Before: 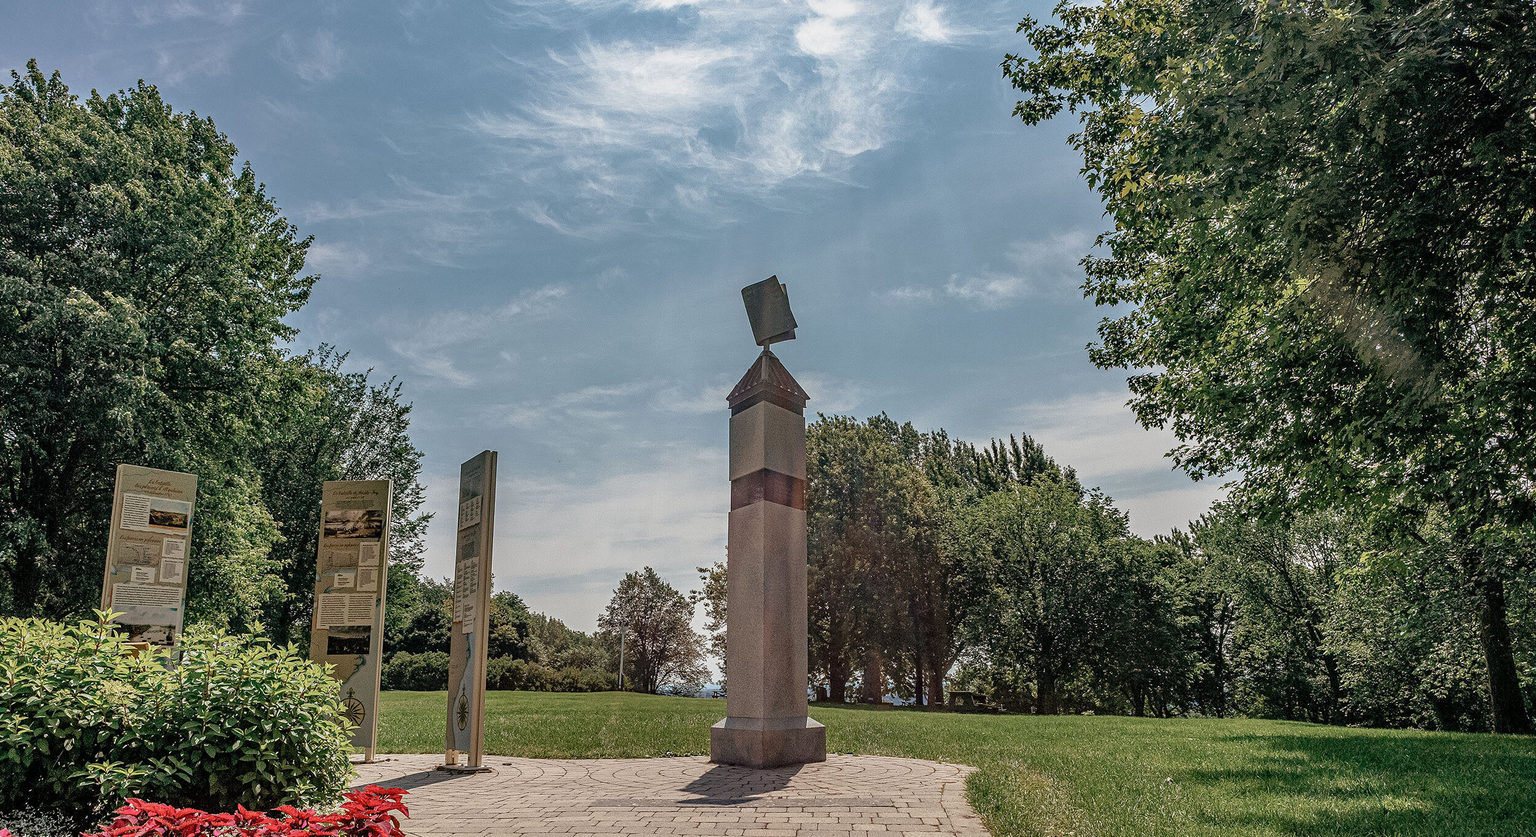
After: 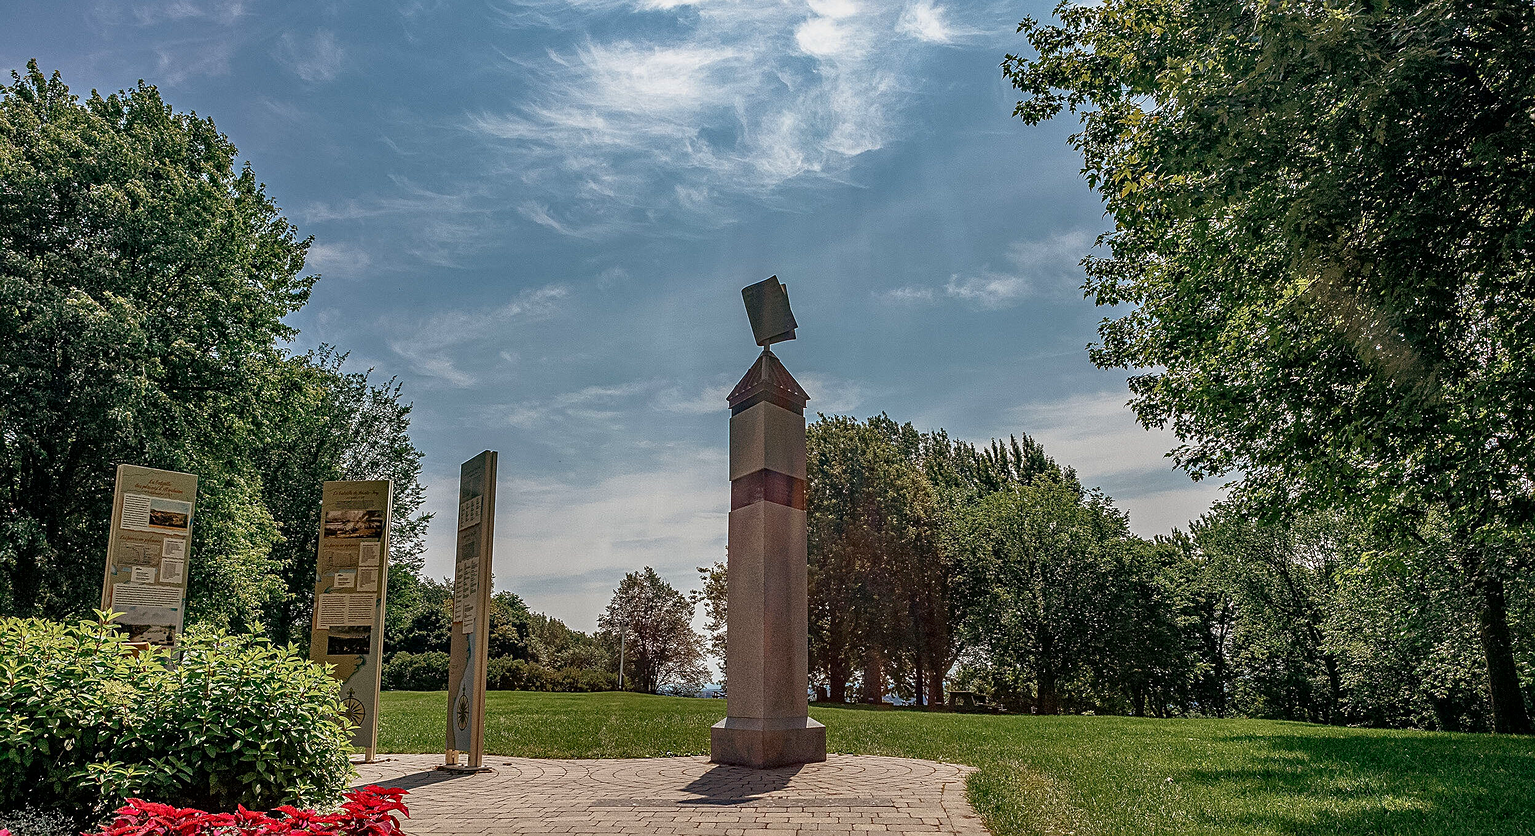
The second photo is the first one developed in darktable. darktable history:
sharpen: on, module defaults
contrast brightness saturation: contrast 0.12, brightness -0.12, saturation 0.2
rgb curve: curves: ch0 [(0, 0) (0.053, 0.068) (0.122, 0.128) (1, 1)]
